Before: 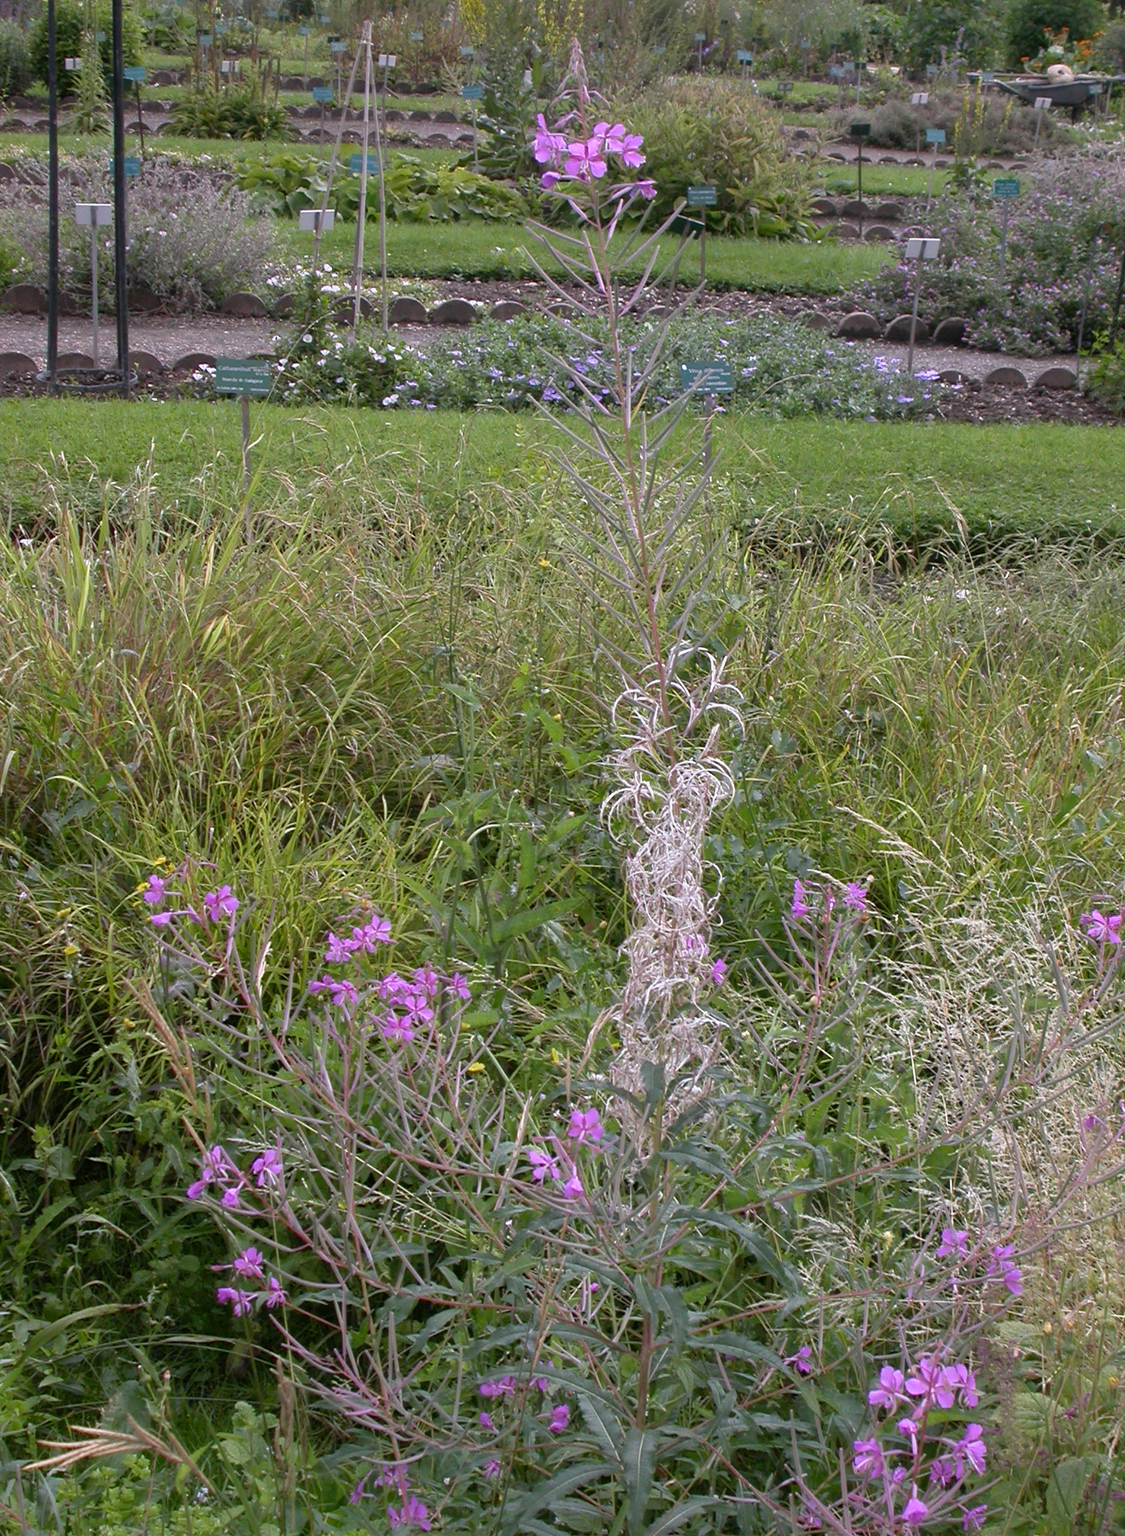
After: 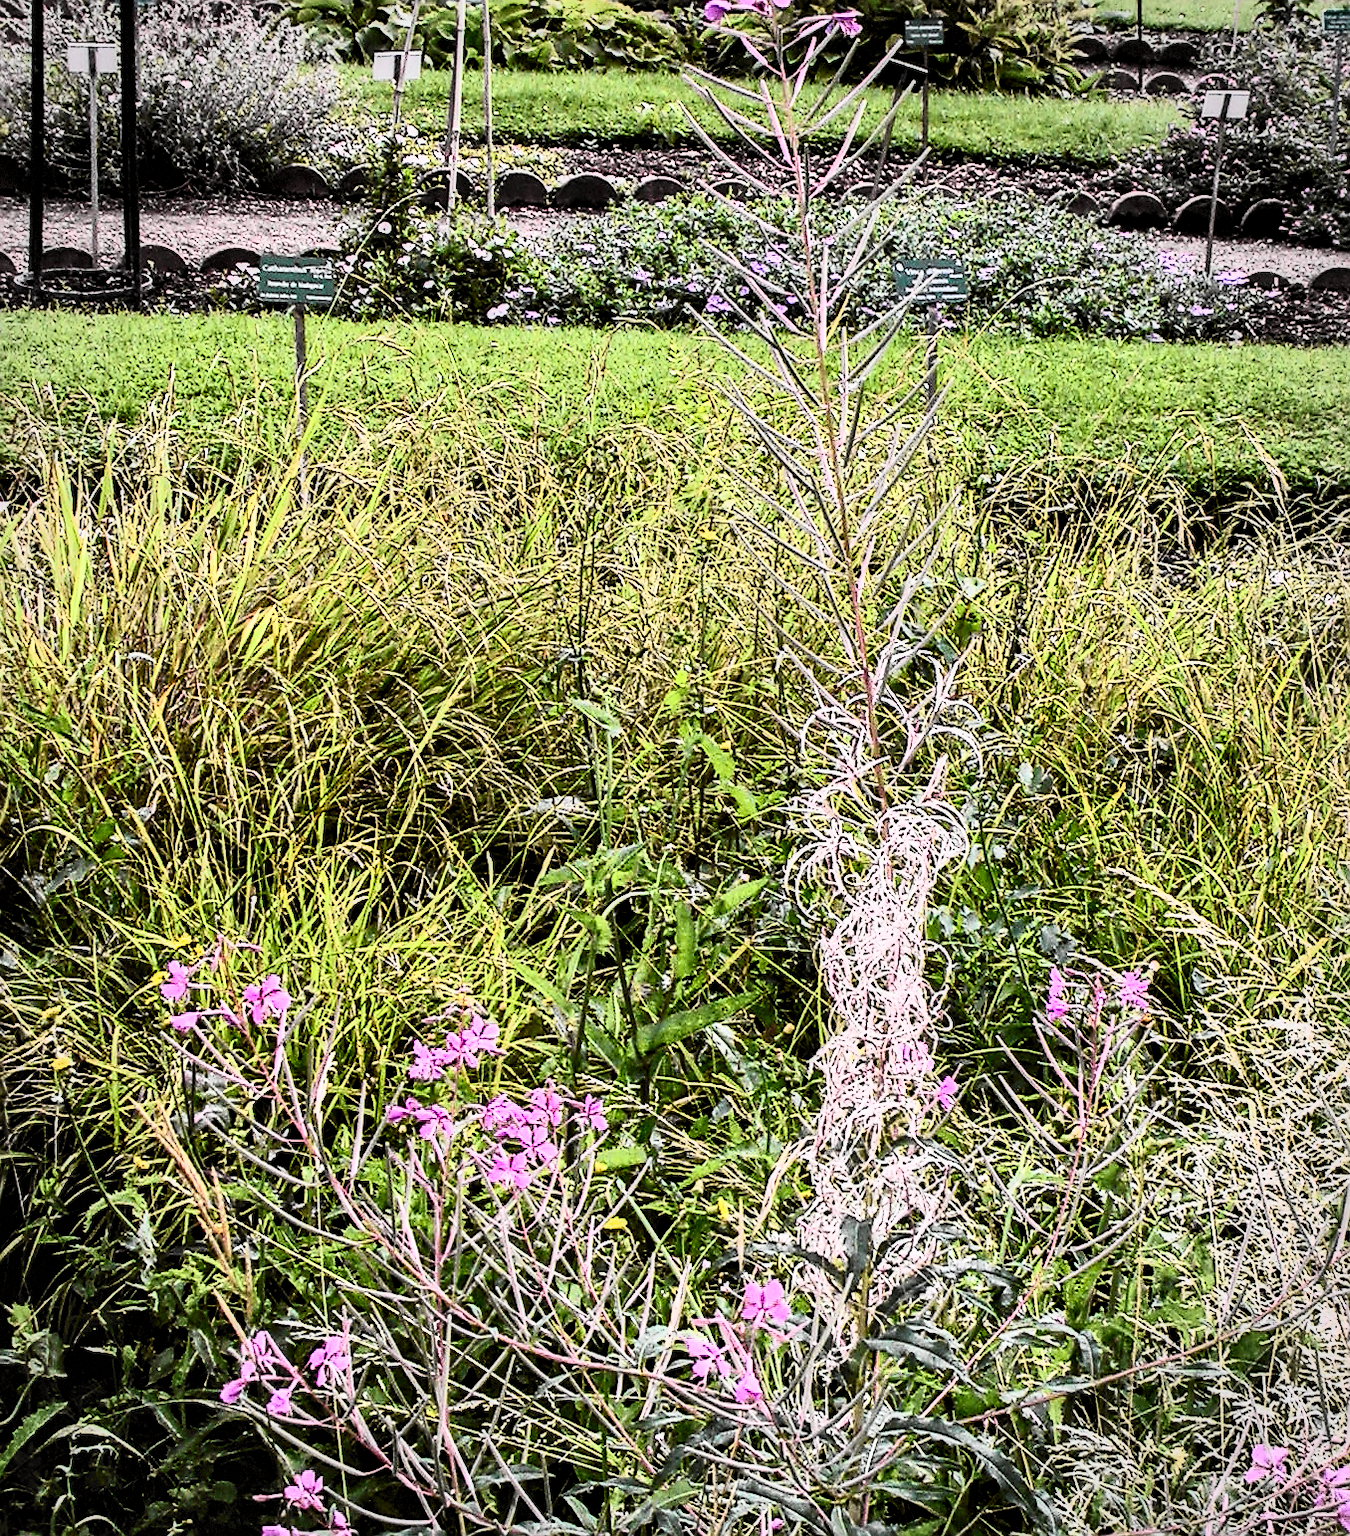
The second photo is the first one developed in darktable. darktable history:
crop and rotate: left 2.443%, top 11.192%, right 9.687%, bottom 15.601%
shadows and highlights: low approximation 0.01, soften with gaussian
tone curve: curves: ch0 [(0, 0.008) (0.107, 0.083) (0.283, 0.287) (0.461, 0.498) (0.64, 0.691) (0.822, 0.869) (0.998, 0.978)]; ch1 [(0, 0) (0.323, 0.339) (0.438, 0.422) (0.473, 0.487) (0.502, 0.502) (0.527, 0.53) (0.561, 0.583) (0.608, 0.629) (0.669, 0.704) (0.859, 0.899) (1, 1)]; ch2 [(0, 0) (0.33, 0.347) (0.421, 0.456) (0.473, 0.498) (0.502, 0.504) (0.522, 0.524) (0.549, 0.567) (0.585, 0.627) (0.676, 0.724) (1, 1)], color space Lab, independent channels, preserve colors none
filmic rgb: black relative exposure -5.14 EV, white relative exposure 3.99 EV, hardness 2.9, contrast 1.299, highlights saturation mix -30.03%, color science v6 (2022)
local contrast: highlights 23%, shadows 74%, midtone range 0.743
vignetting: brightness -0.185, saturation -0.308, automatic ratio true, dithering 8-bit output
contrast brightness saturation: contrast 0.625, brightness 0.321, saturation 0.148
sharpen: radius 1.402, amount 1.251, threshold 0.829
